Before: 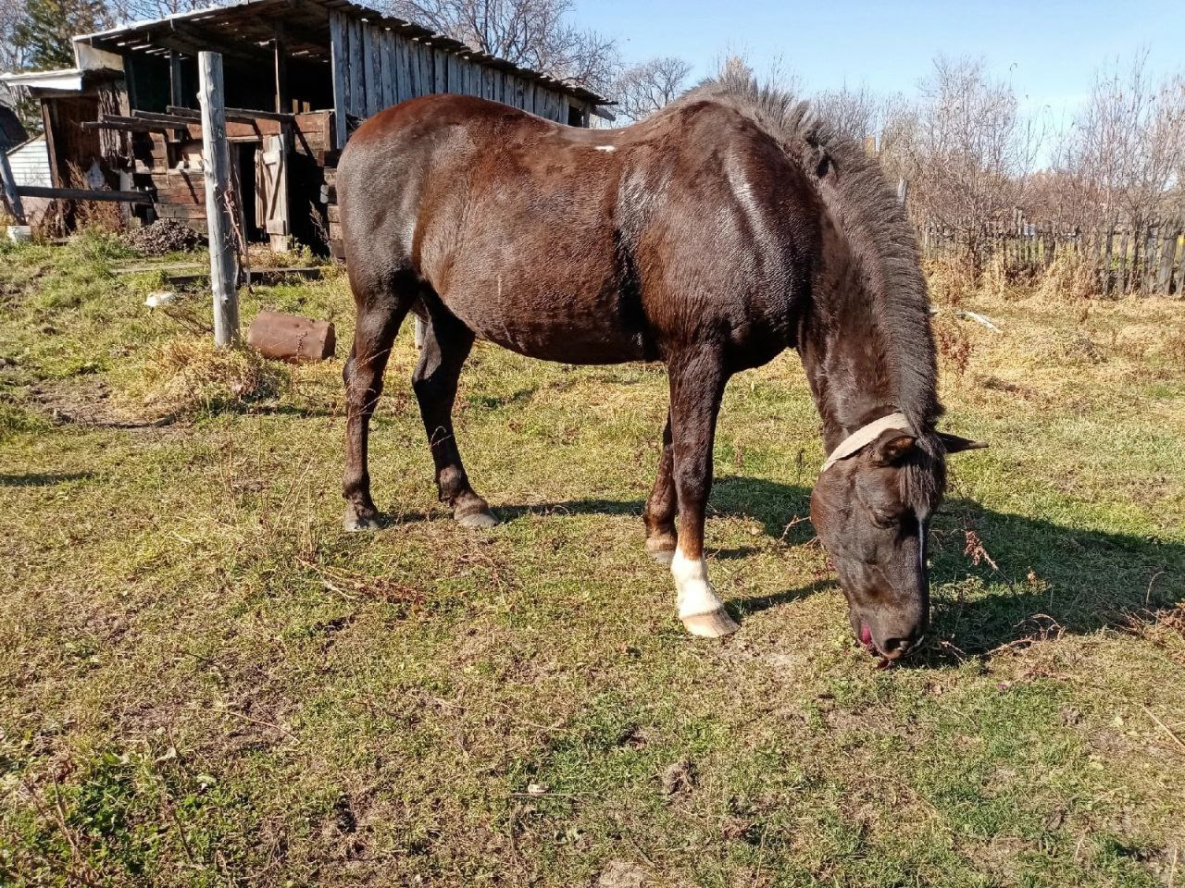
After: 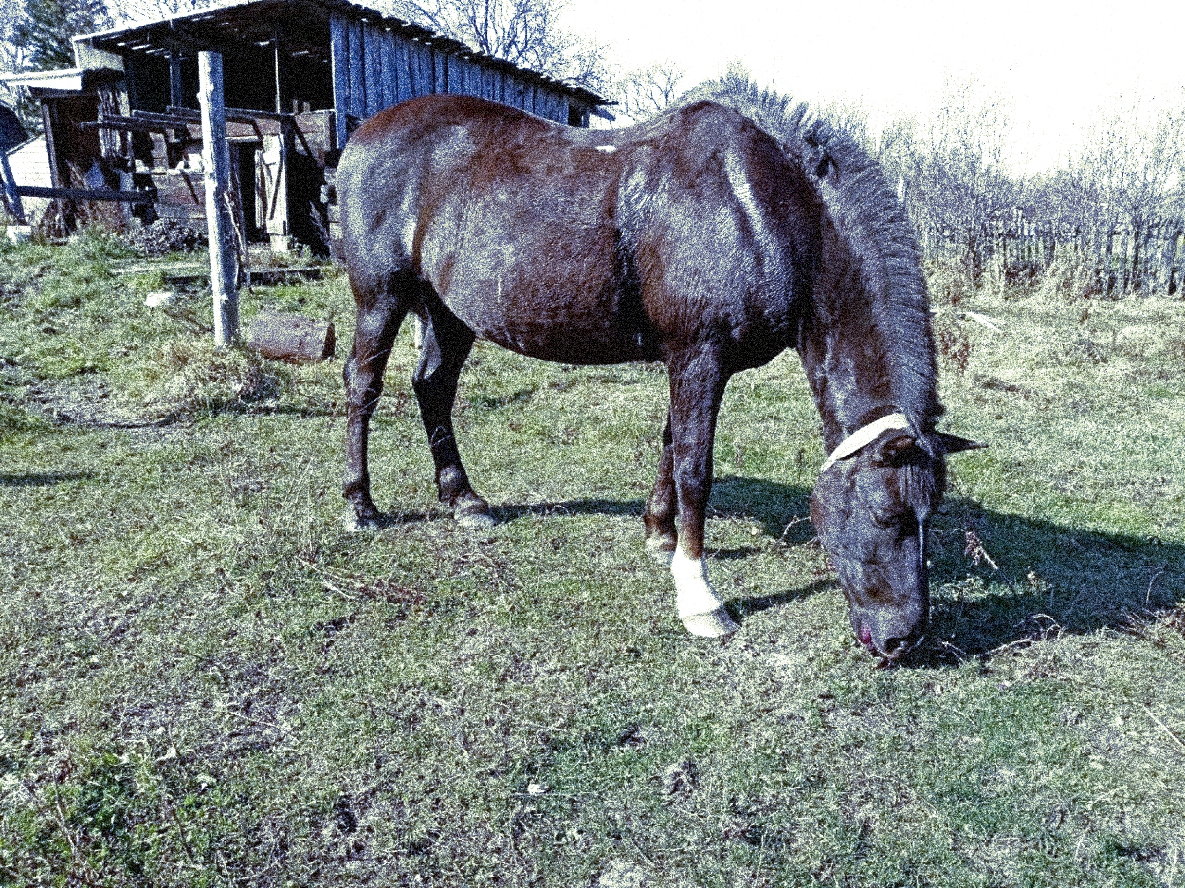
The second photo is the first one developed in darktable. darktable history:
white balance: red 0.766, blue 1.537
shadows and highlights: shadows -12.5, white point adjustment 4, highlights 28.33
split-toning: shadows › hue 290.82°, shadows › saturation 0.34, highlights › saturation 0.38, balance 0, compress 50%
grain: coarseness 3.75 ISO, strength 100%, mid-tones bias 0%
